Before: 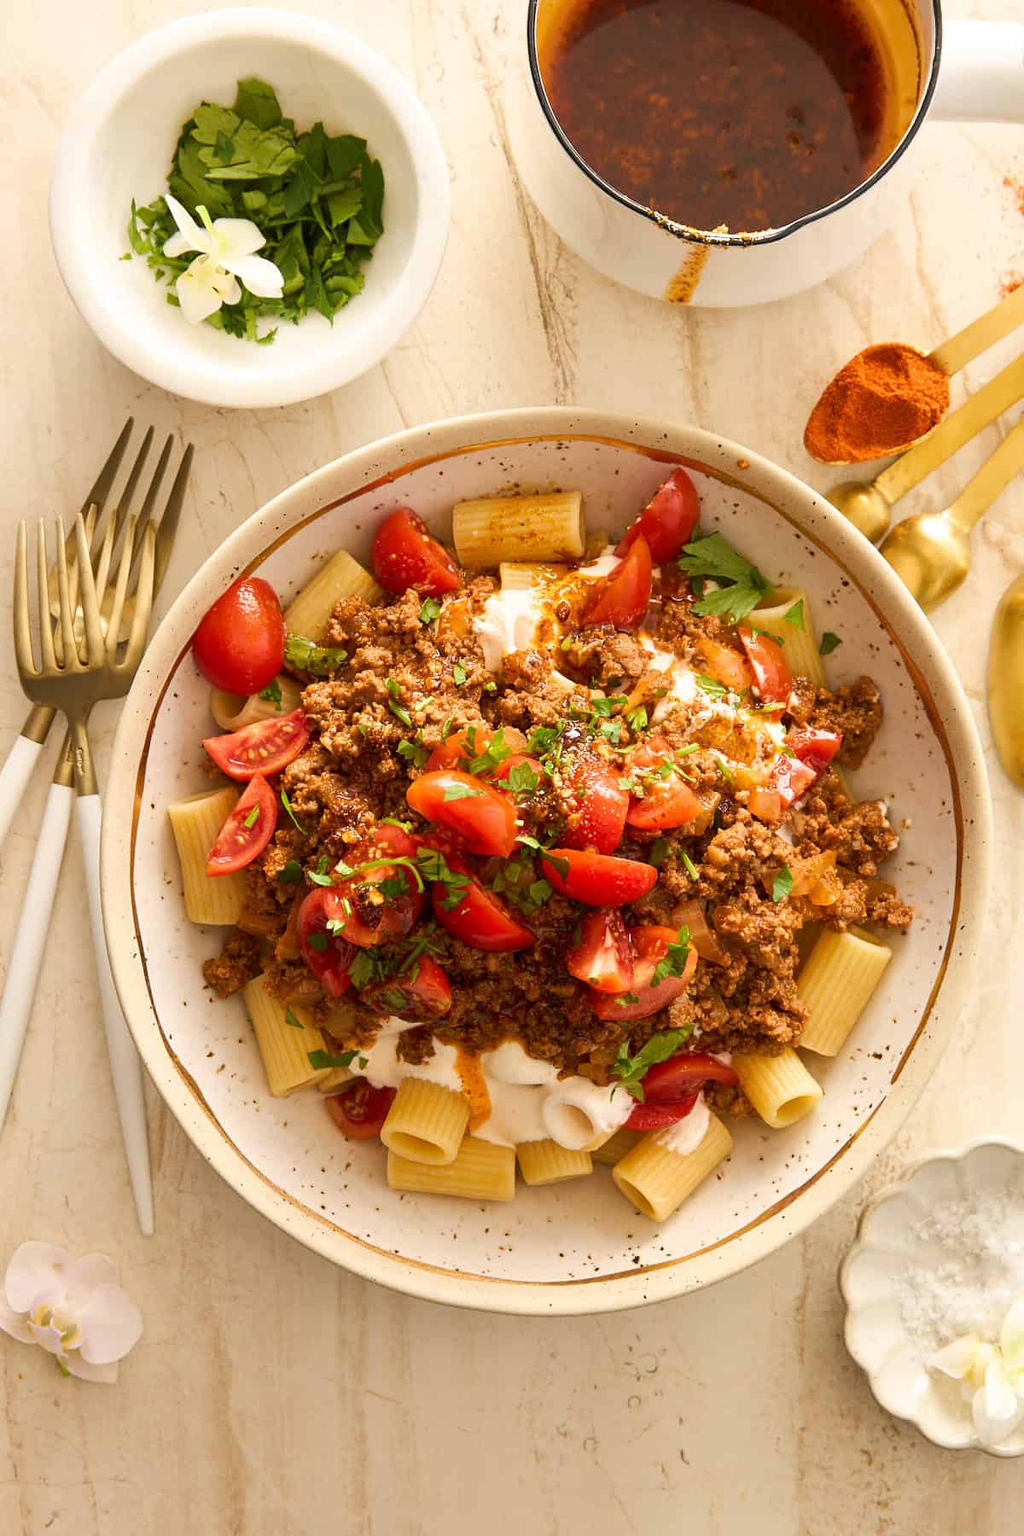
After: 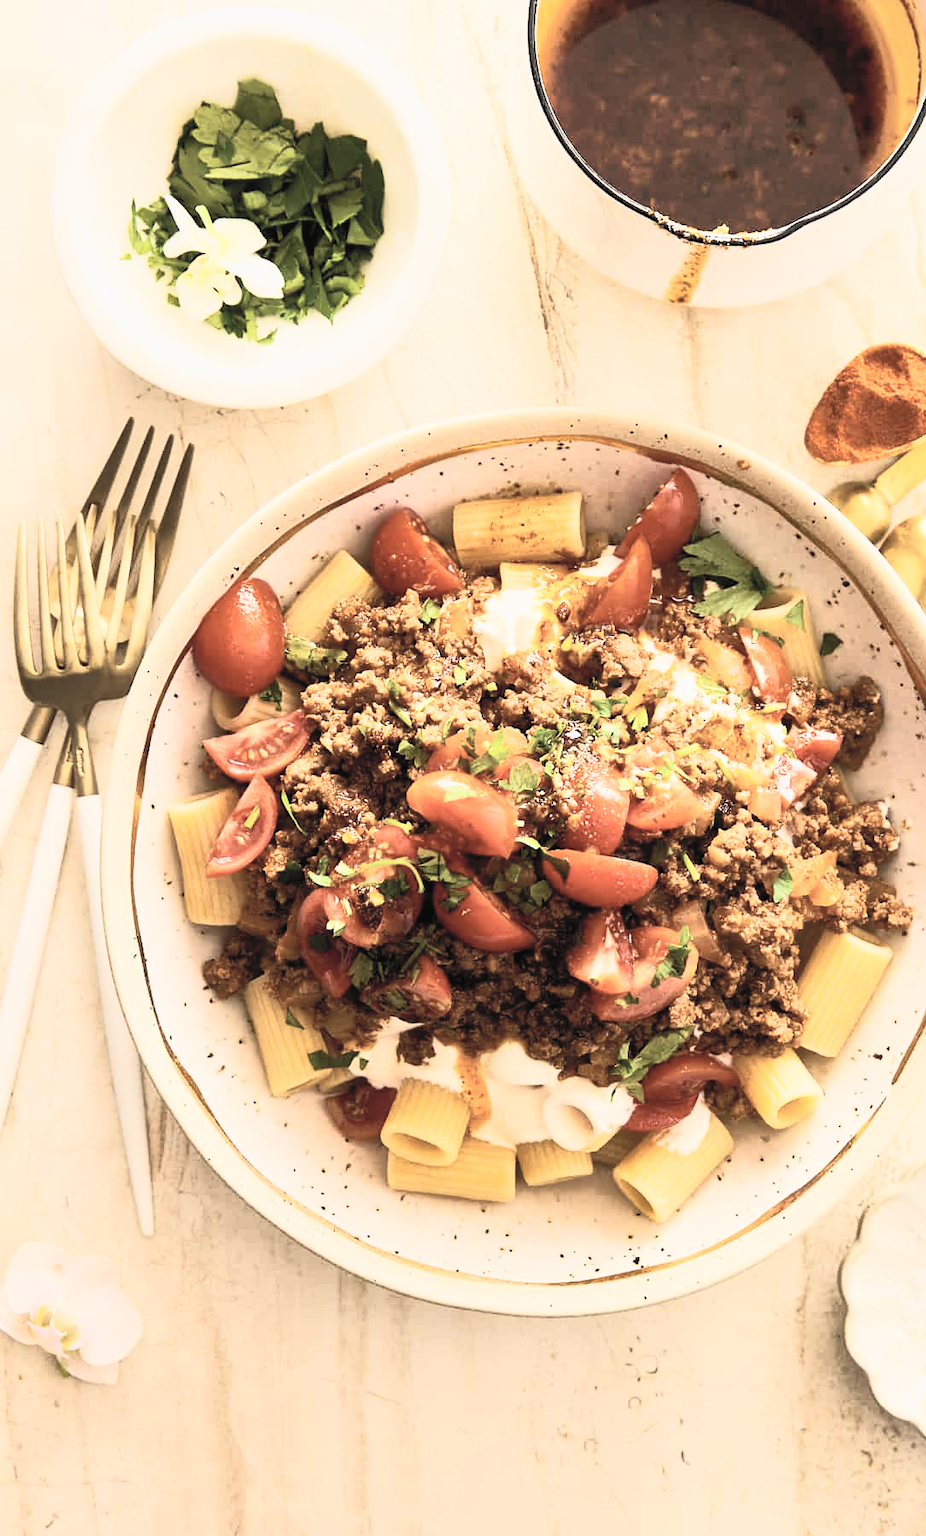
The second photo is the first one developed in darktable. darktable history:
crop: right 9.509%, bottom 0.031%
filmic rgb: black relative exposure -5 EV, hardness 2.88, contrast 1.3, highlights saturation mix -30%
contrast brightness saturation: contrast 0.57, brightness 0.57, saturation -0.34
shadows and highlights: on, module defaults
